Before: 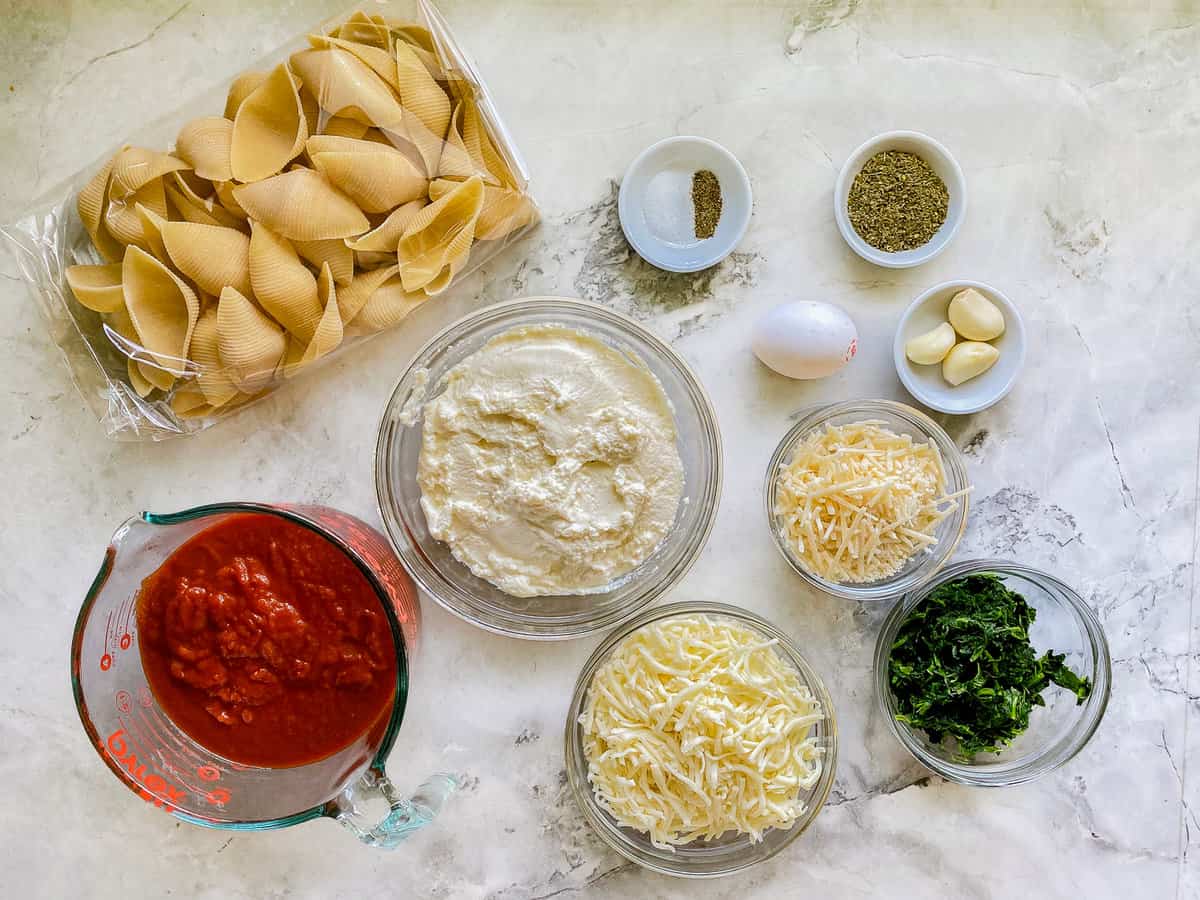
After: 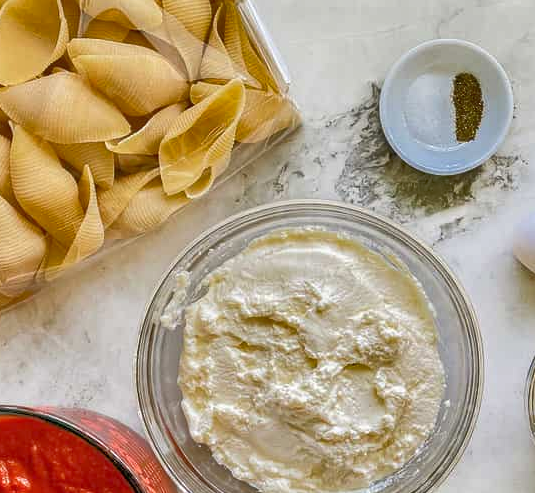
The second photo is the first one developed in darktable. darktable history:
crop: left 19.963%, top 10.808%, right 35.404%, bottom 34.377%
shadows and highlights: soften with gaussian
tone equalizer: -7 EV 0.154 EV, -6 EV 0.627 EV, -5 EV 1.17 EV, -4 EV 1.34 EV, -3 EV 1.13 EV, -2 EV 0.6 EV, -1 EV 0.153 EV
